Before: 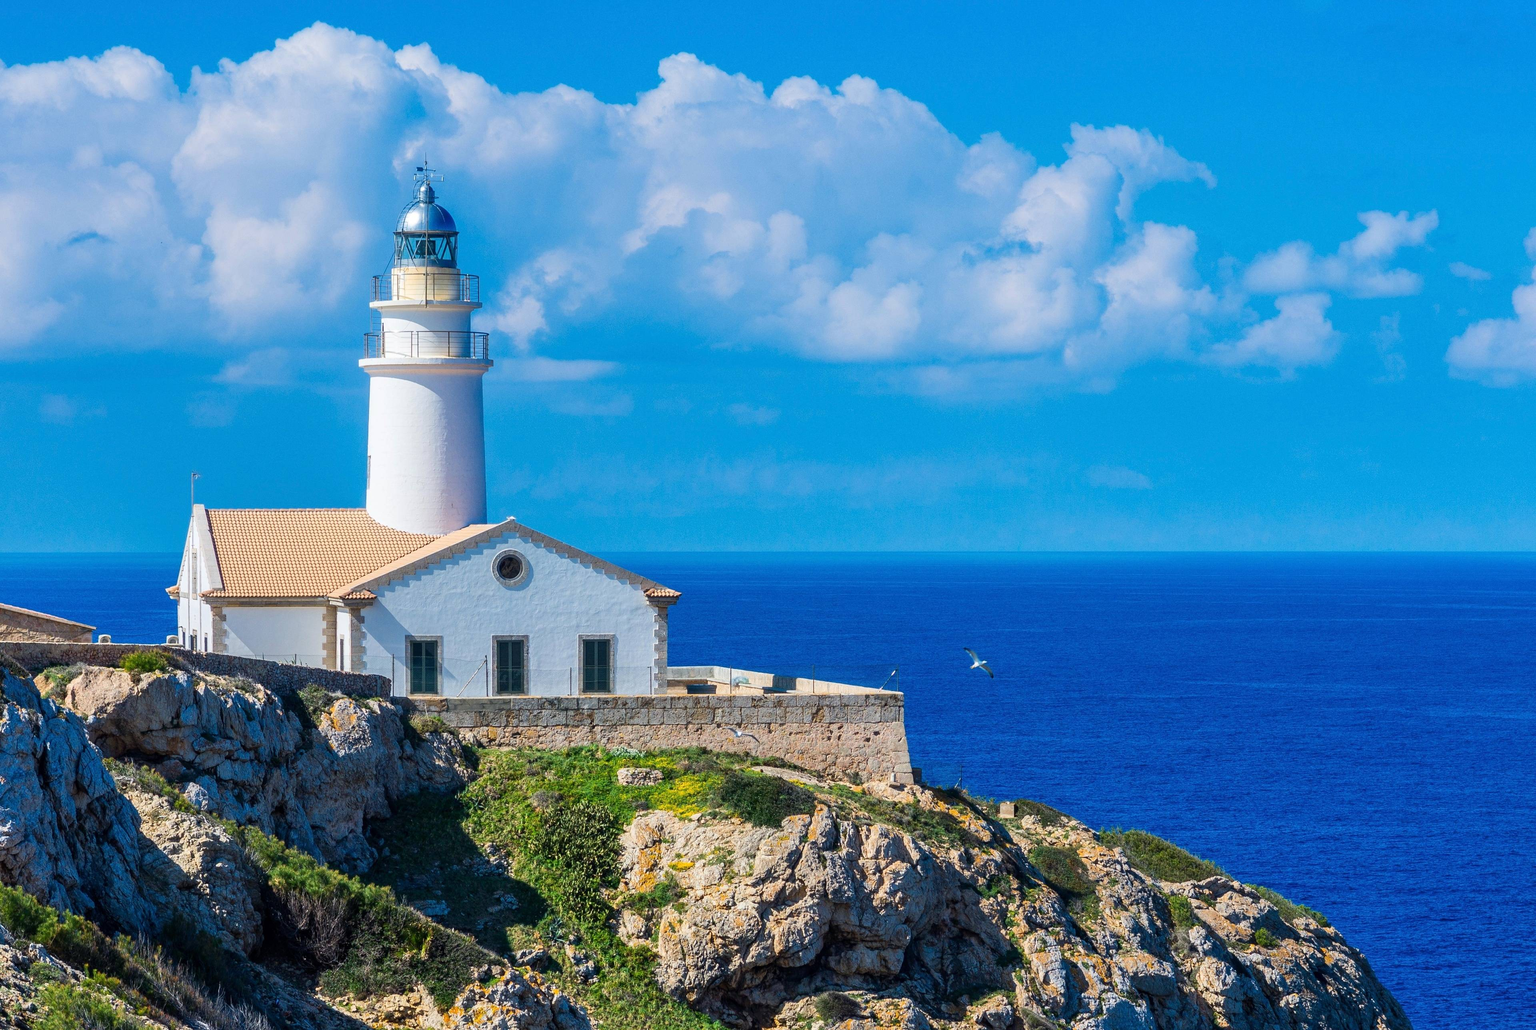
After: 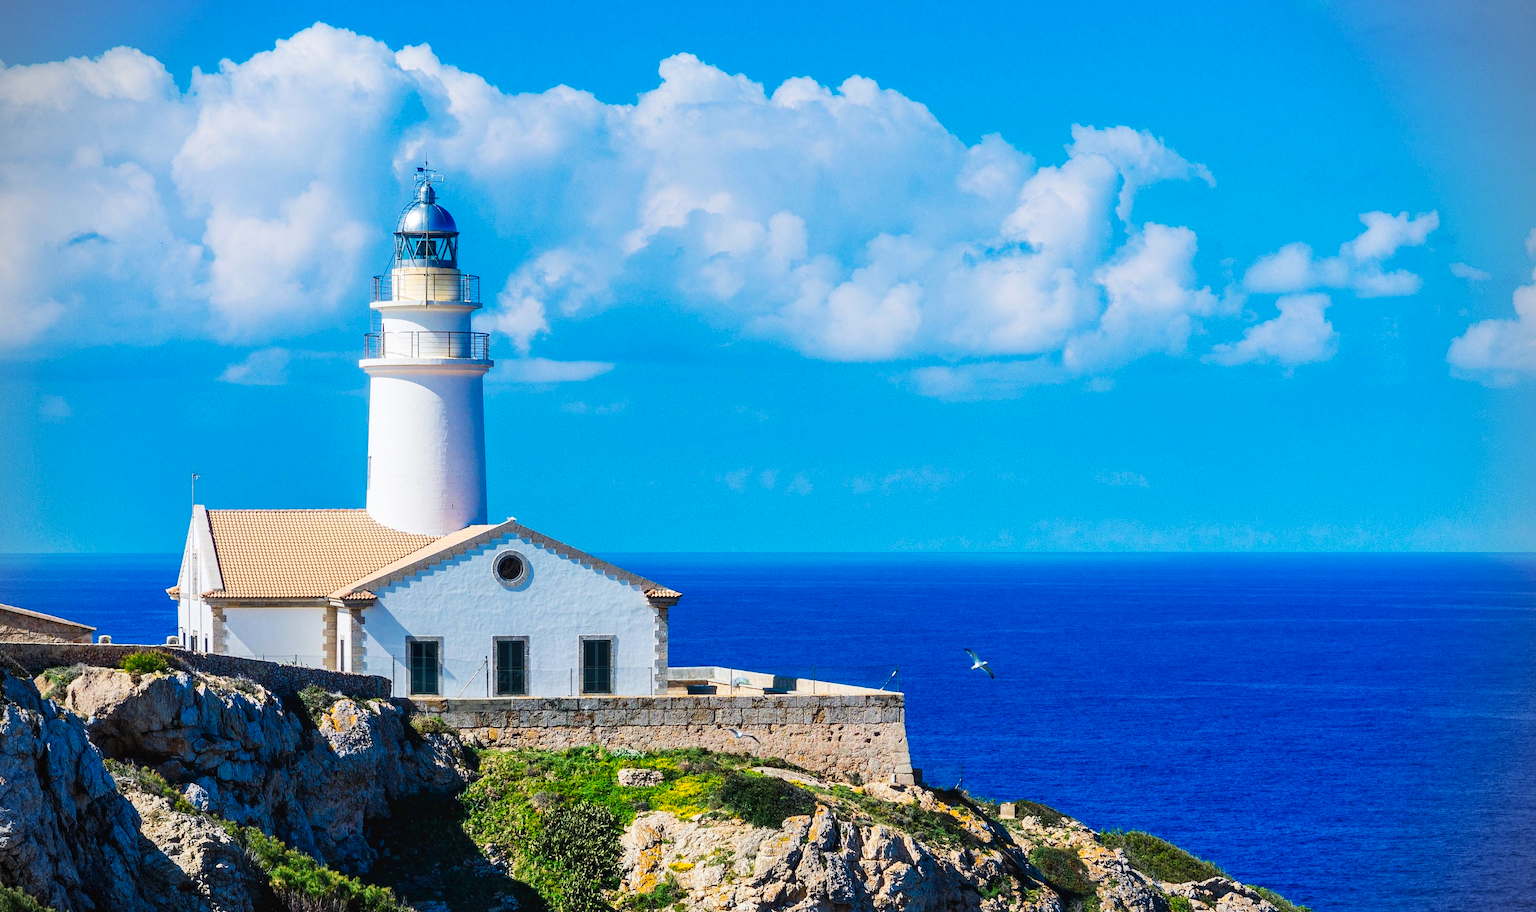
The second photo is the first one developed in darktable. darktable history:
crop and rotate: top 0%, bottom 11.475%
vignetting: brightness -0.471, dithering 8-bit output
tone curve: curves: ch0 [(0, 0) (0.003, 0.025) (0.011, 0.025) (0.025, 0.025) (0.044, 0.026) (0.069, 0.033) (0.1, 0.053) (0.136, 0.078) (0.177, 0.108) (0.224, 0.153) (0.277, 0.213) (0.335, 0.286) (0.399, 0.372) (0.468, 0.467) (0.543, 0.565) (0.623, 0.675) (0.709, 0.775) (0.801, 0.863) (0.898, 0.936) (1, 1)], preserve colors none
